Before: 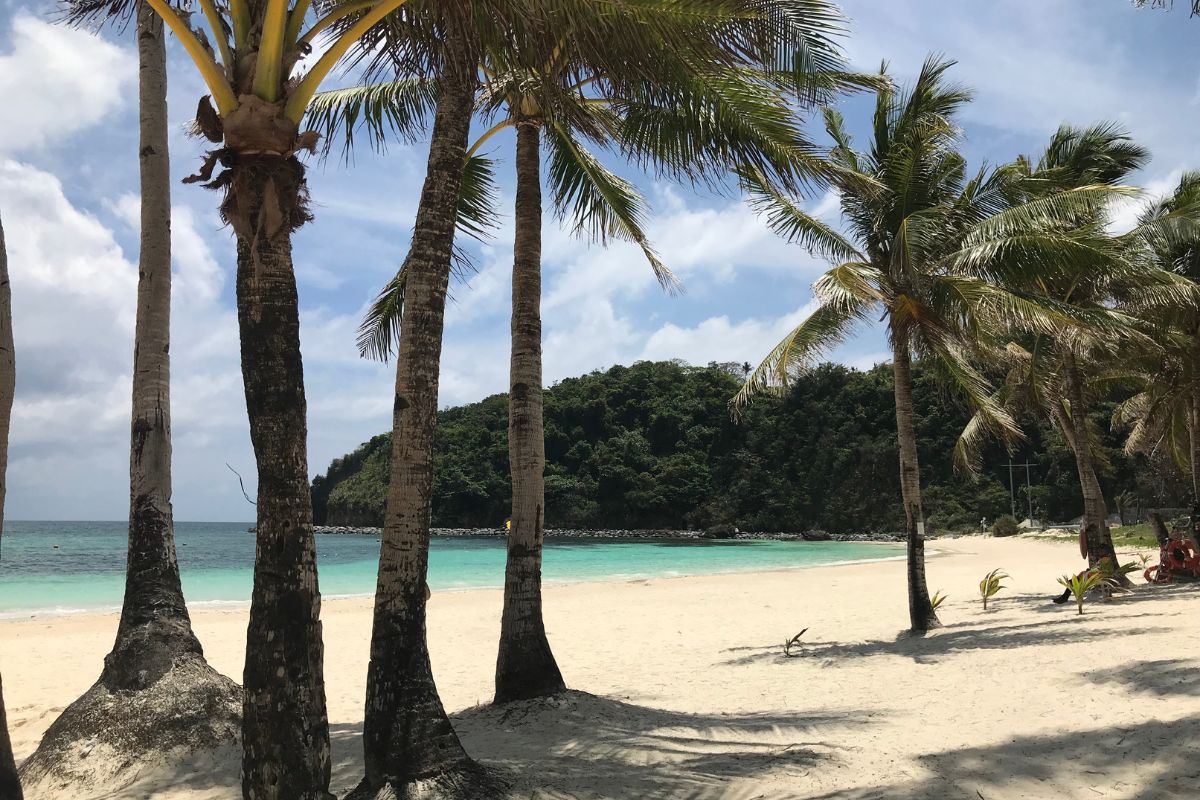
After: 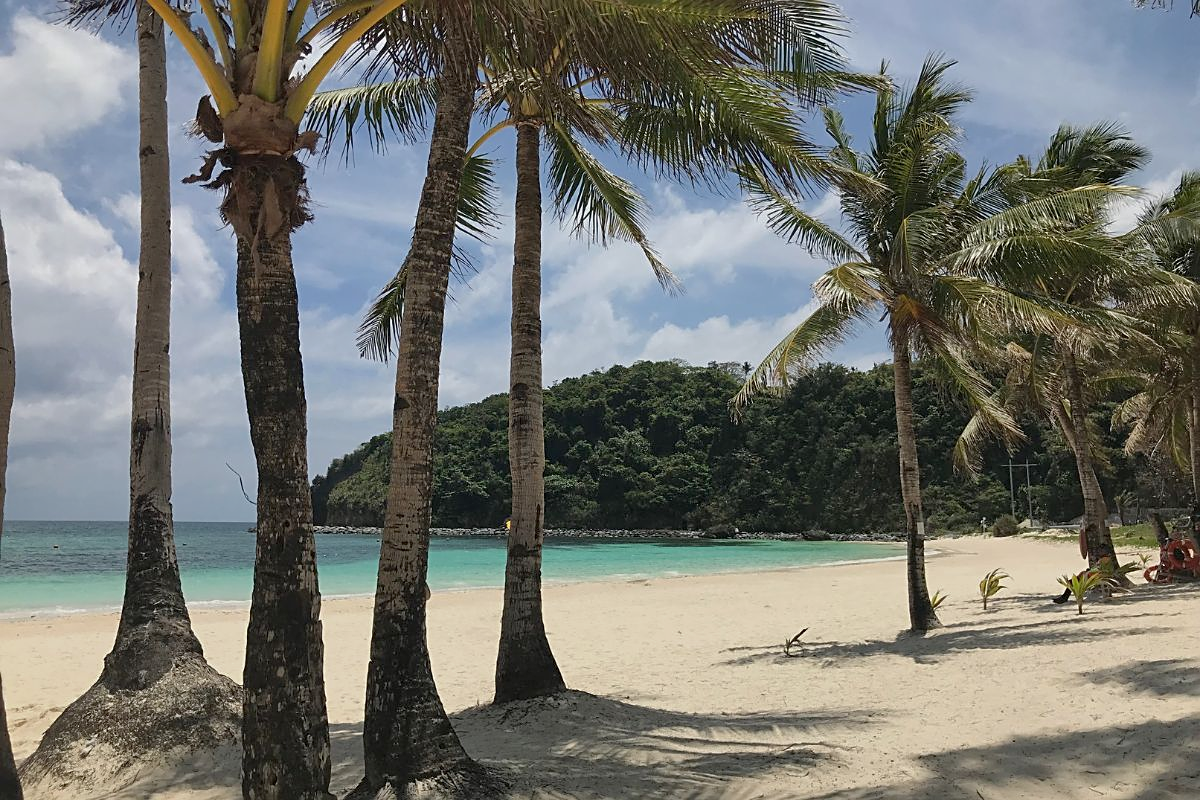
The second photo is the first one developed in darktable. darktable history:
tone equalizer: -8 EV 0.25 EV, -7 EV 0.417 EV, -6 EV 0.417 EV, -5 EV 0.25 EV, -3 EV -0.25 EV, -2 EV -0.417 EV, -1 EV -0.417 EV, +0 EV -0.25 EV, edges refinement/feathering 500, mask exposure compensation -1.57 EV, preserve details guided filter
shadows and highlights: shadows 29.32, highlights -29.32, low approximation 0.01, soften with gaussian
sharpen: on, module defaults
